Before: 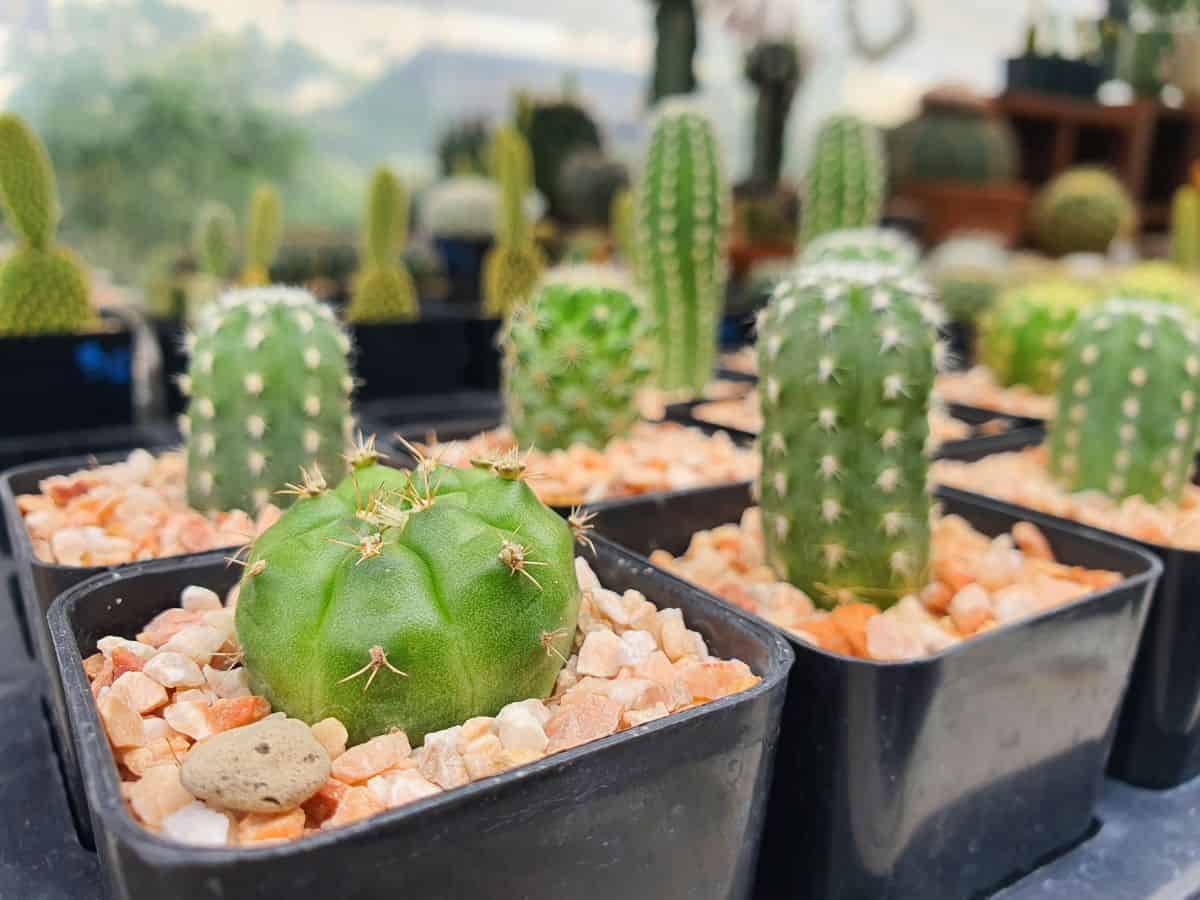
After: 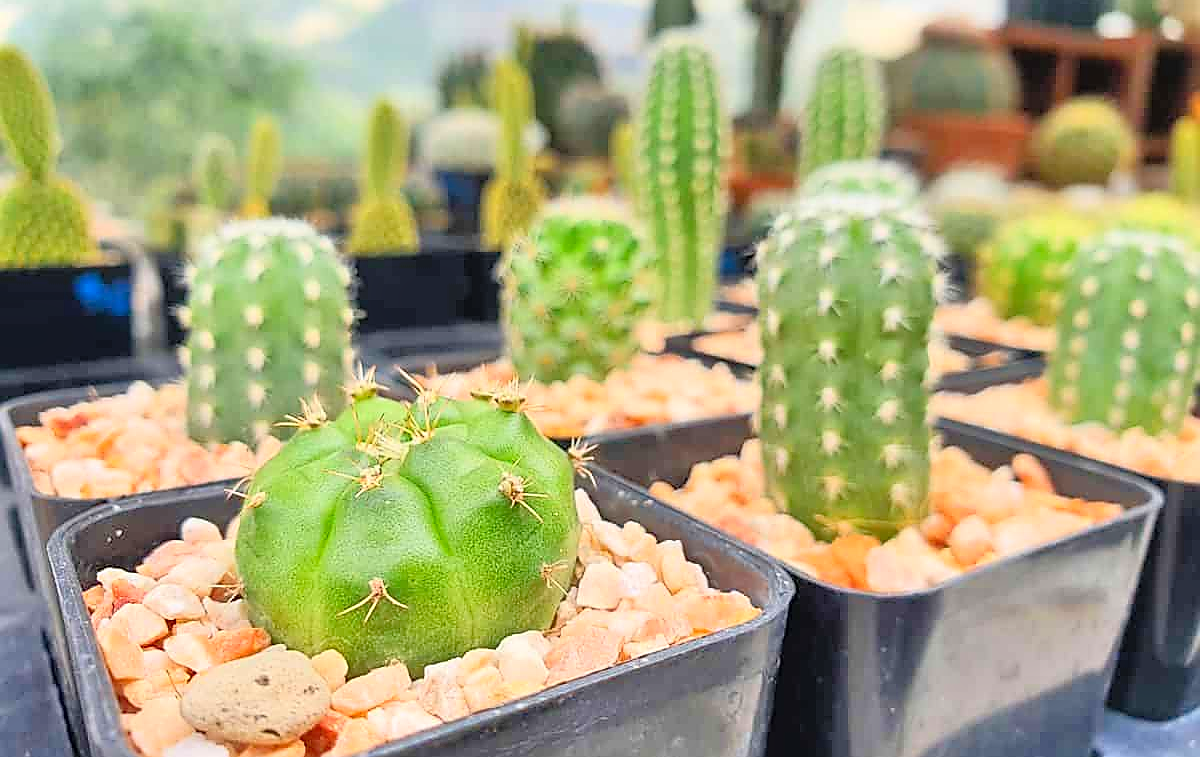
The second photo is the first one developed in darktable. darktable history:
contrast brightness saturation: contrast 0.198, brightness 0.156, saturation 0.226
tone equalizer: -7 EV 0.147 EV, -6 EV 0.567 EV, -5 EV 1.14 EV, -4 EV 1.32 EV, -3 EV 1.14 EV, -2 EV 0.6 EV, -1 EV 0.146 EV
crop: top 7.564%, bottom 8.289%
sharpen: radius 1.412, amount 1.242, threshold 0.718
